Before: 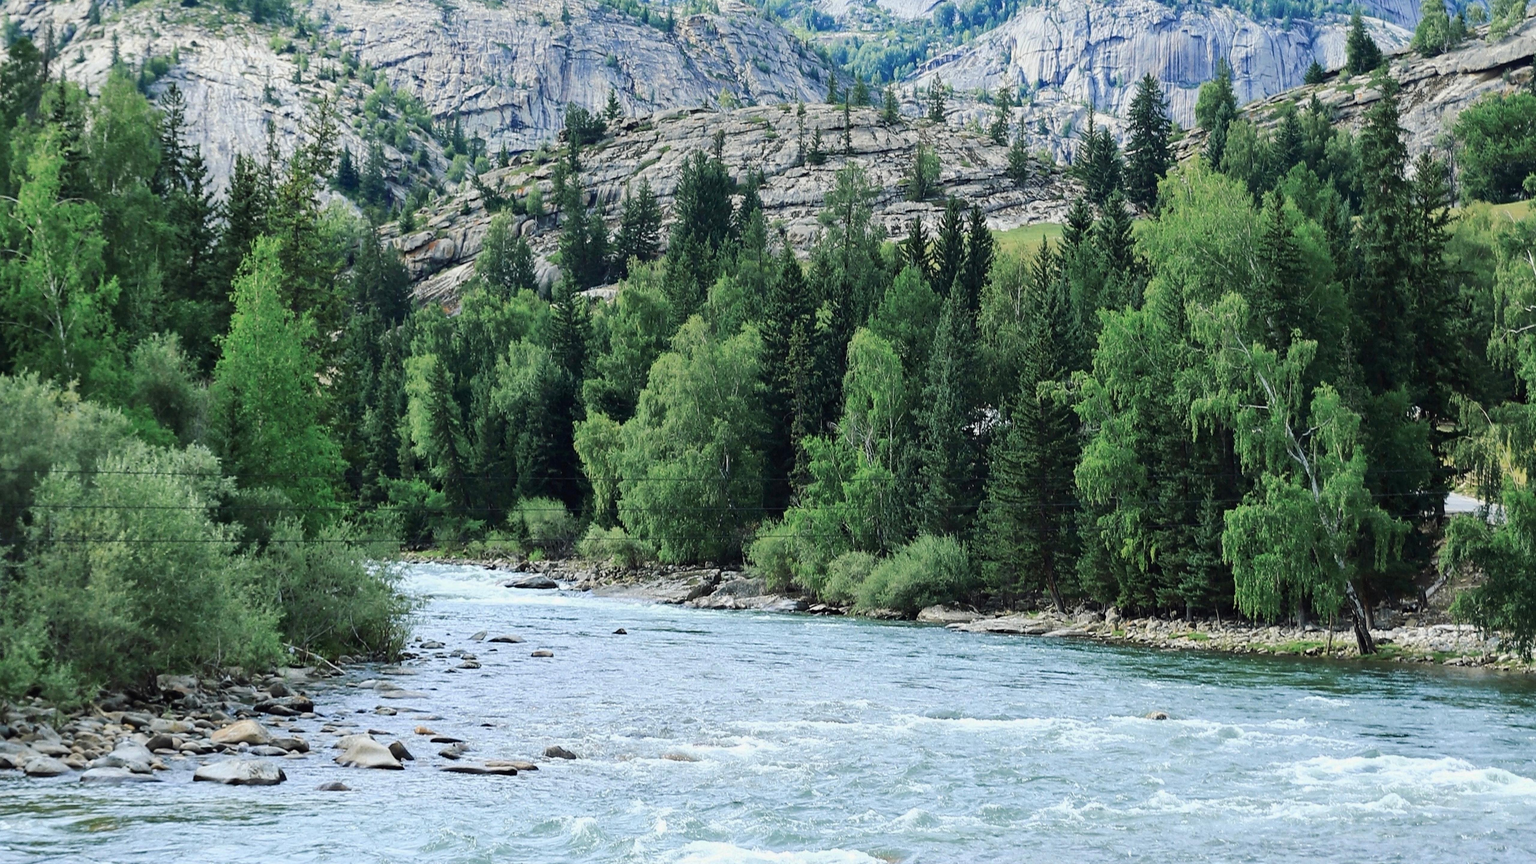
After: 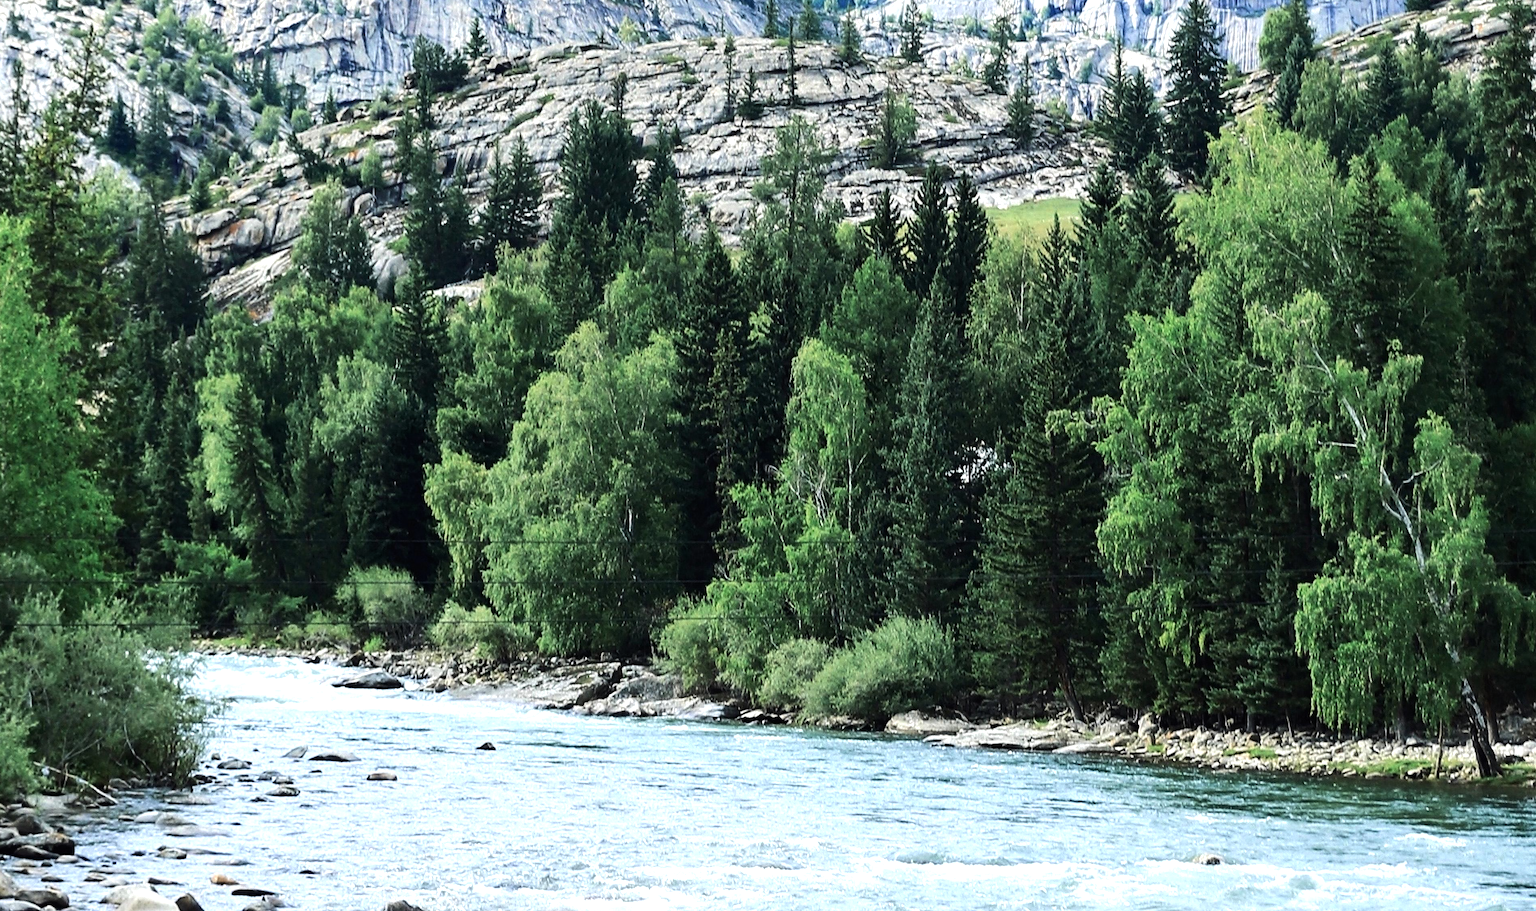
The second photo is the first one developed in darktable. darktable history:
tone equalizer: -8 EV -0.789 EV, -7 EV -0.69 EV, -6 EV -0.632 EV, -5 EV -0.422 EV, -3 EV 0.366 EV, -2 EV 0.6 EV, -1 EV 0.677 EV, +0 EV 0.725 EV, edges refinement/feathering 500, mask exposure compensation -1.57 EV, preserve details no
crop: left 16.812%, top 8.804%, right 8.699%, bottom 12.613%
